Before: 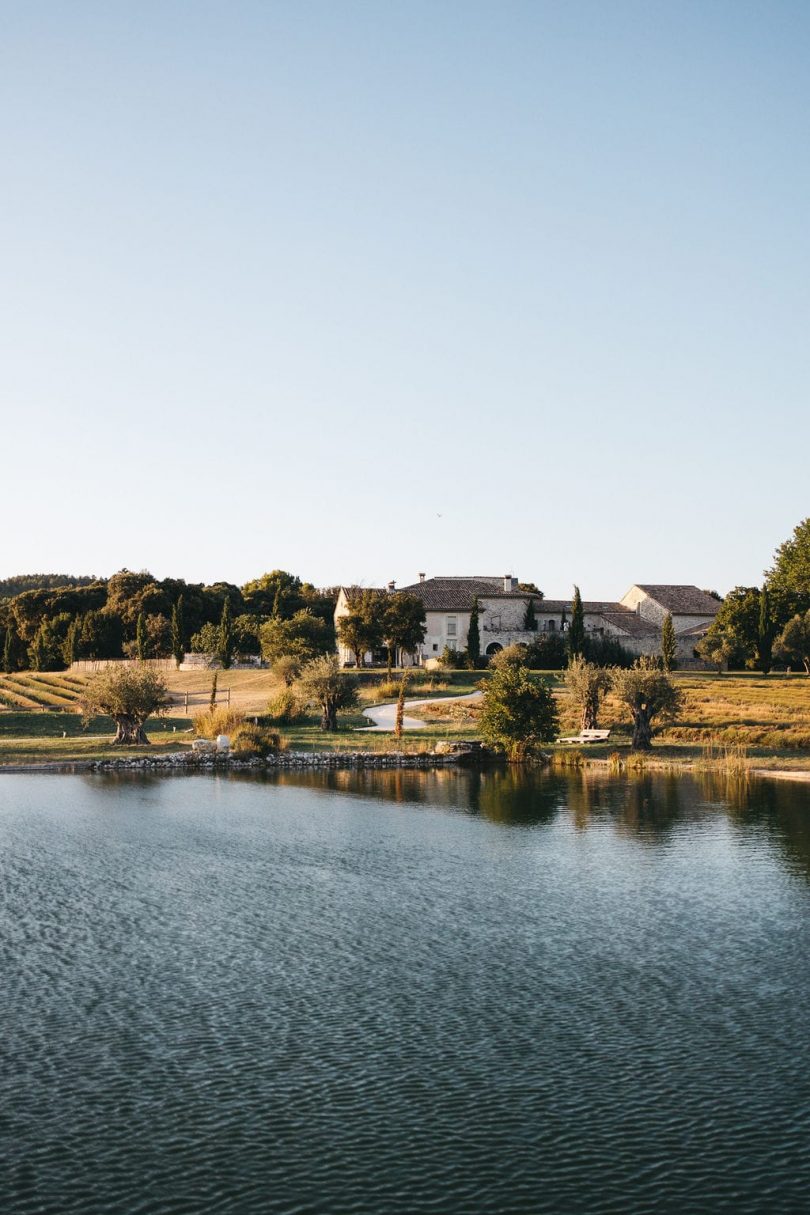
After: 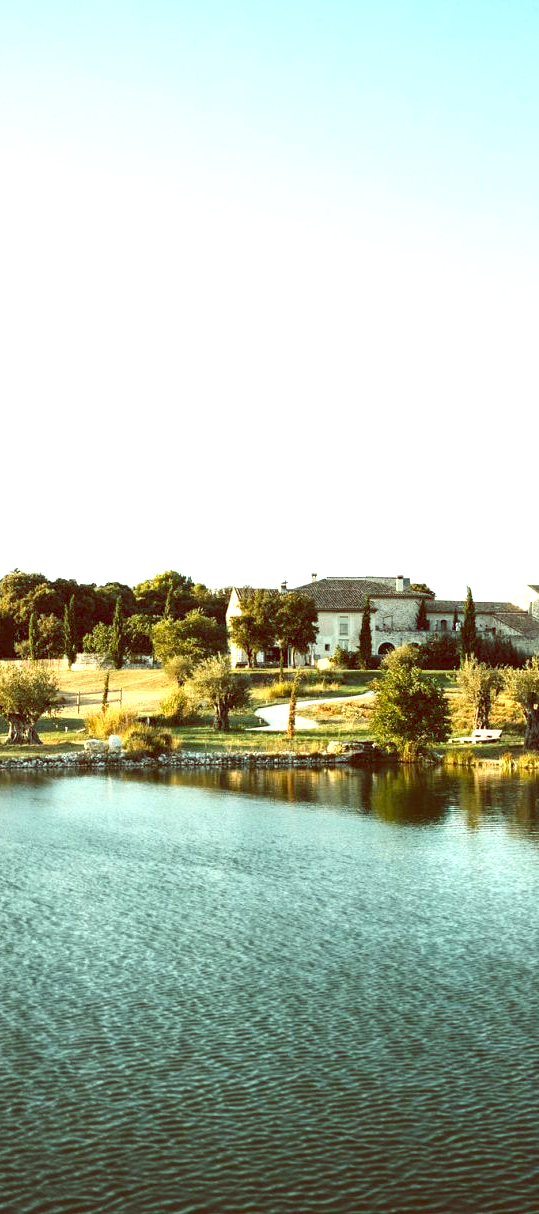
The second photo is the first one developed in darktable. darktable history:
exposure: black level correction 0, exposure 1.1 EV, compensate highlight preservation false
crop and rotate: left 13.342%, right 19.991%
color balance: lift [1, 1.015, 0.987, 0.985], gamma [1, 0.959, 1.042, 0.958], gain [0.927, 0.938, 1.072, 0.928], contrast 1.5%
